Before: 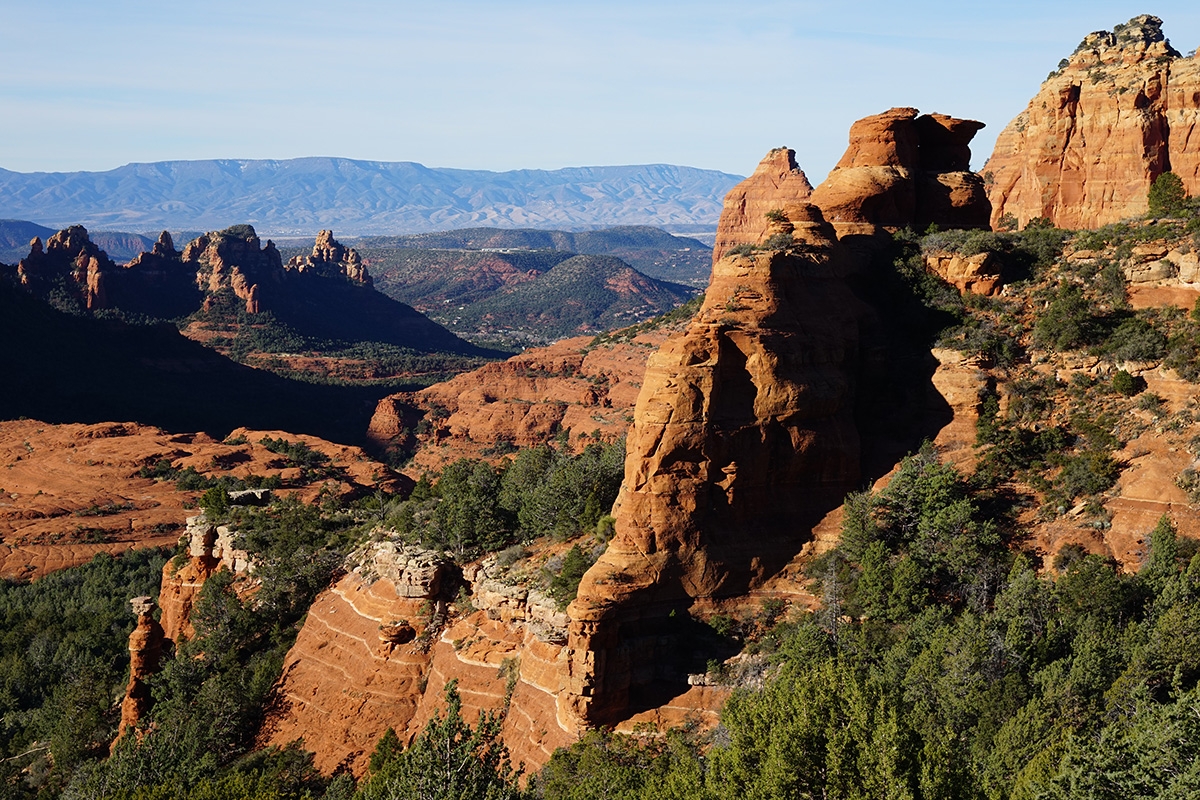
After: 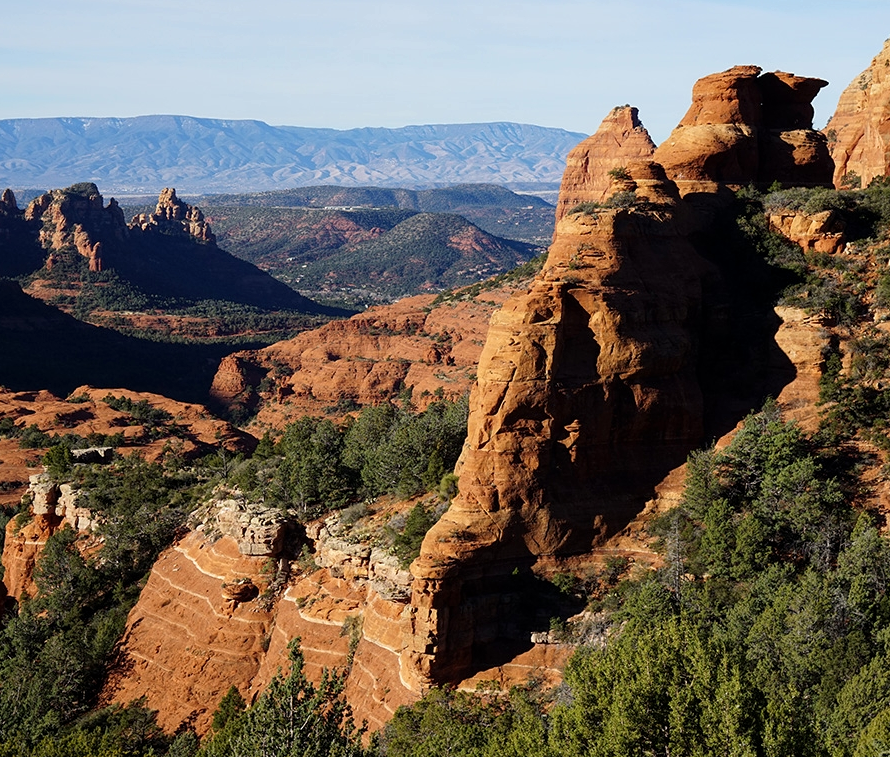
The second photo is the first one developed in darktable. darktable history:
local contrast: highlights 100%, shadows 100%, detail 120%, midtone range 0.2
crop and rotate: left 13.15%, top 5.251%, right 12.609%
